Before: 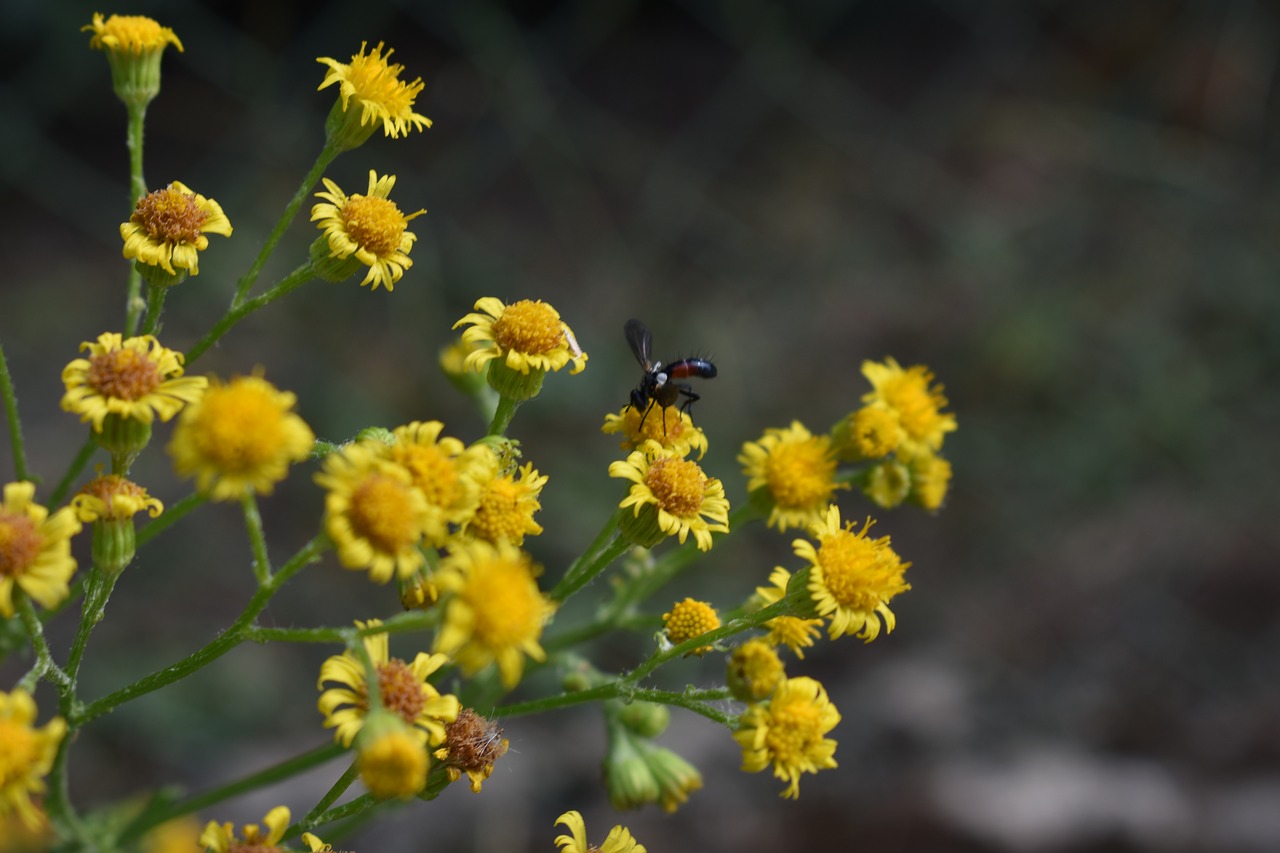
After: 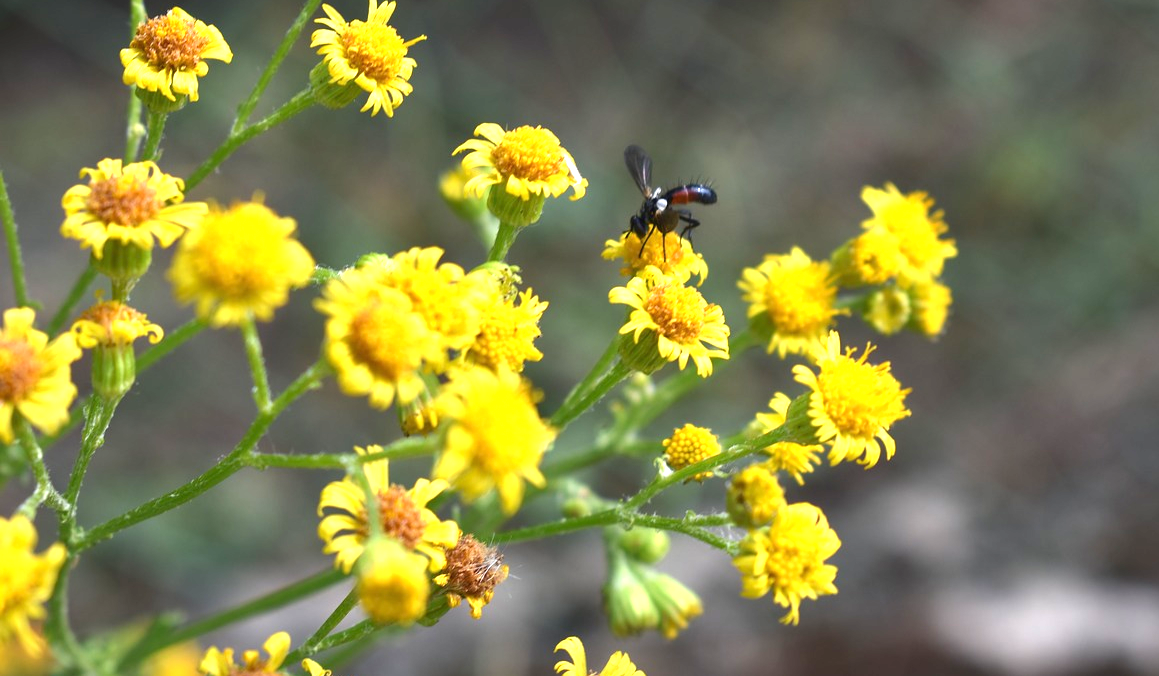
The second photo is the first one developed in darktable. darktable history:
crop: top 20.509%, right 9.383%, bottom 0.21%
exposure: black level correction 0, exposure 1.451 EV, compensate highlight preservation false
